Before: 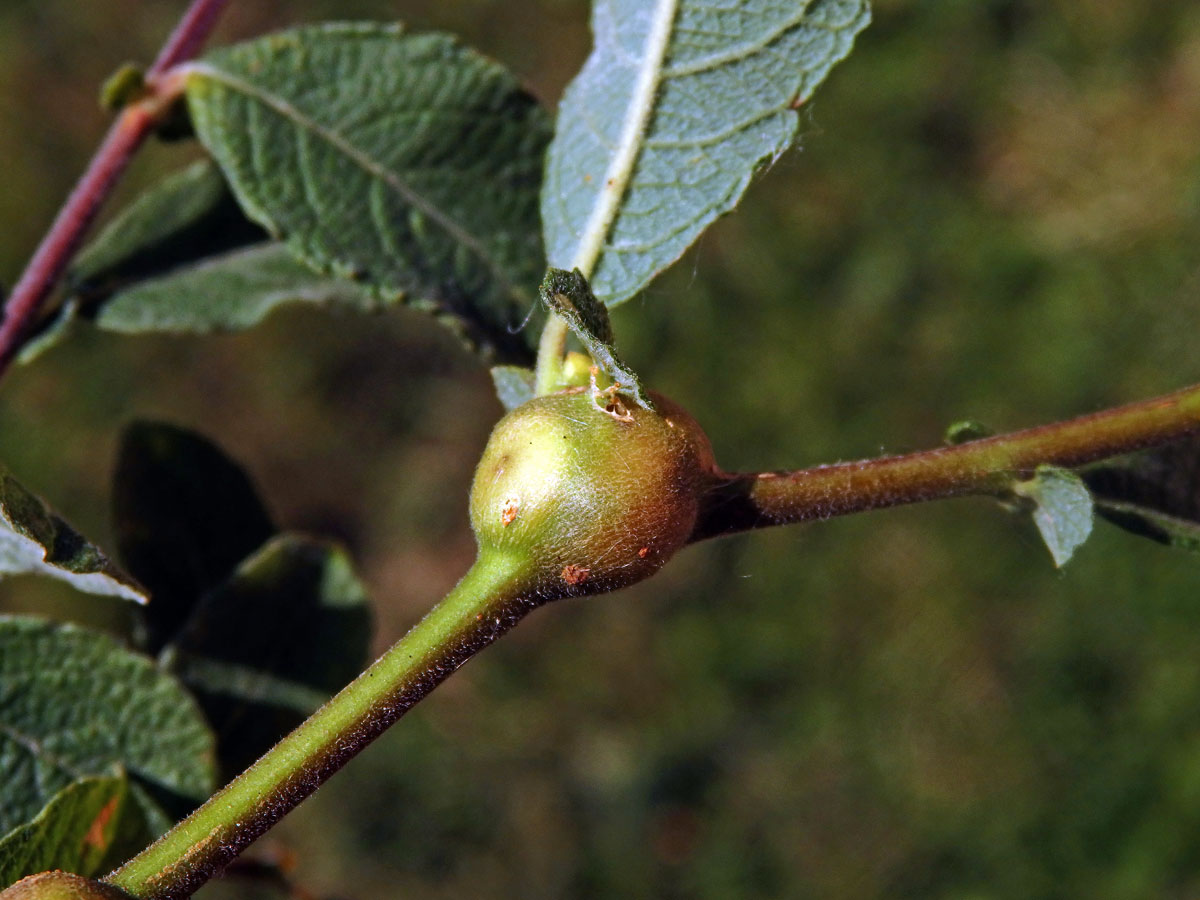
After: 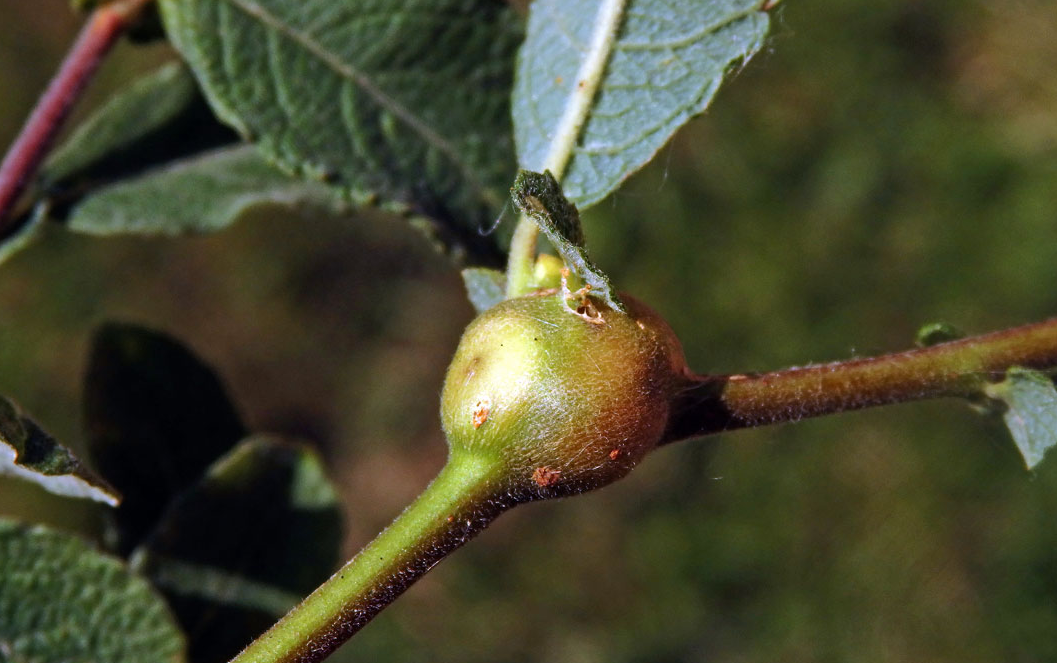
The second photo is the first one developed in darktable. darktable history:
crop and rotate: left 2.42%, top 10.983%, right 9.479%, bottom 15.243%
